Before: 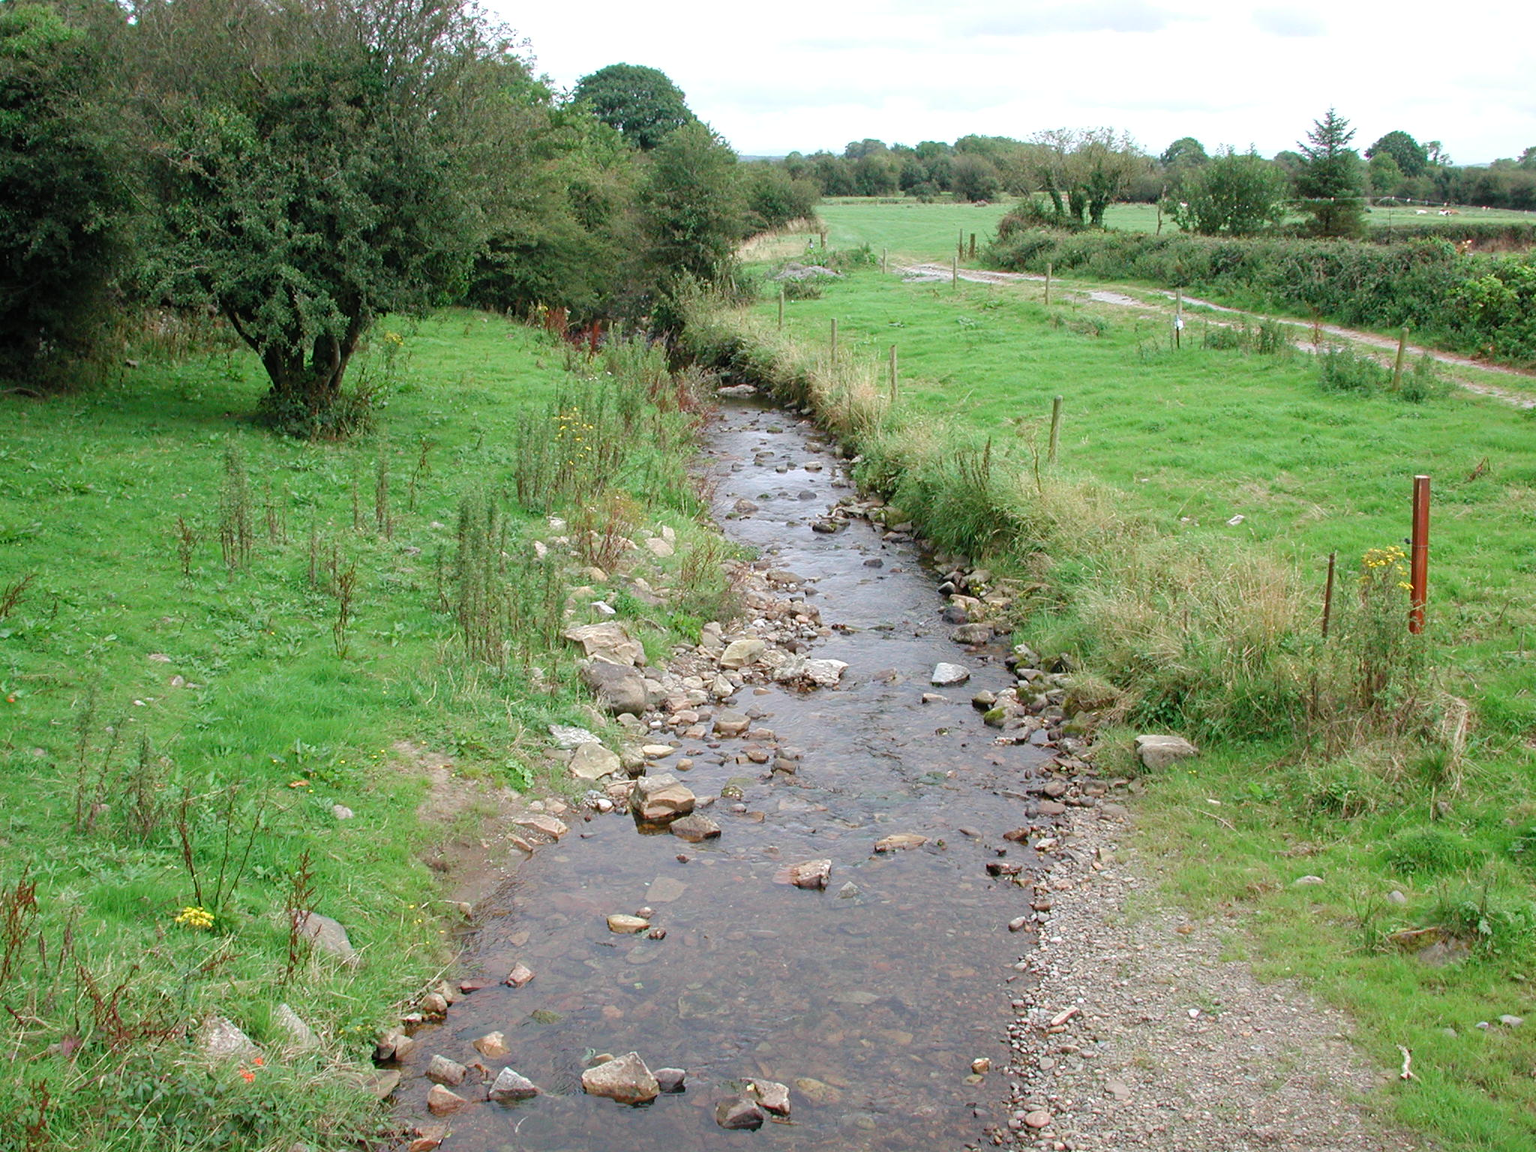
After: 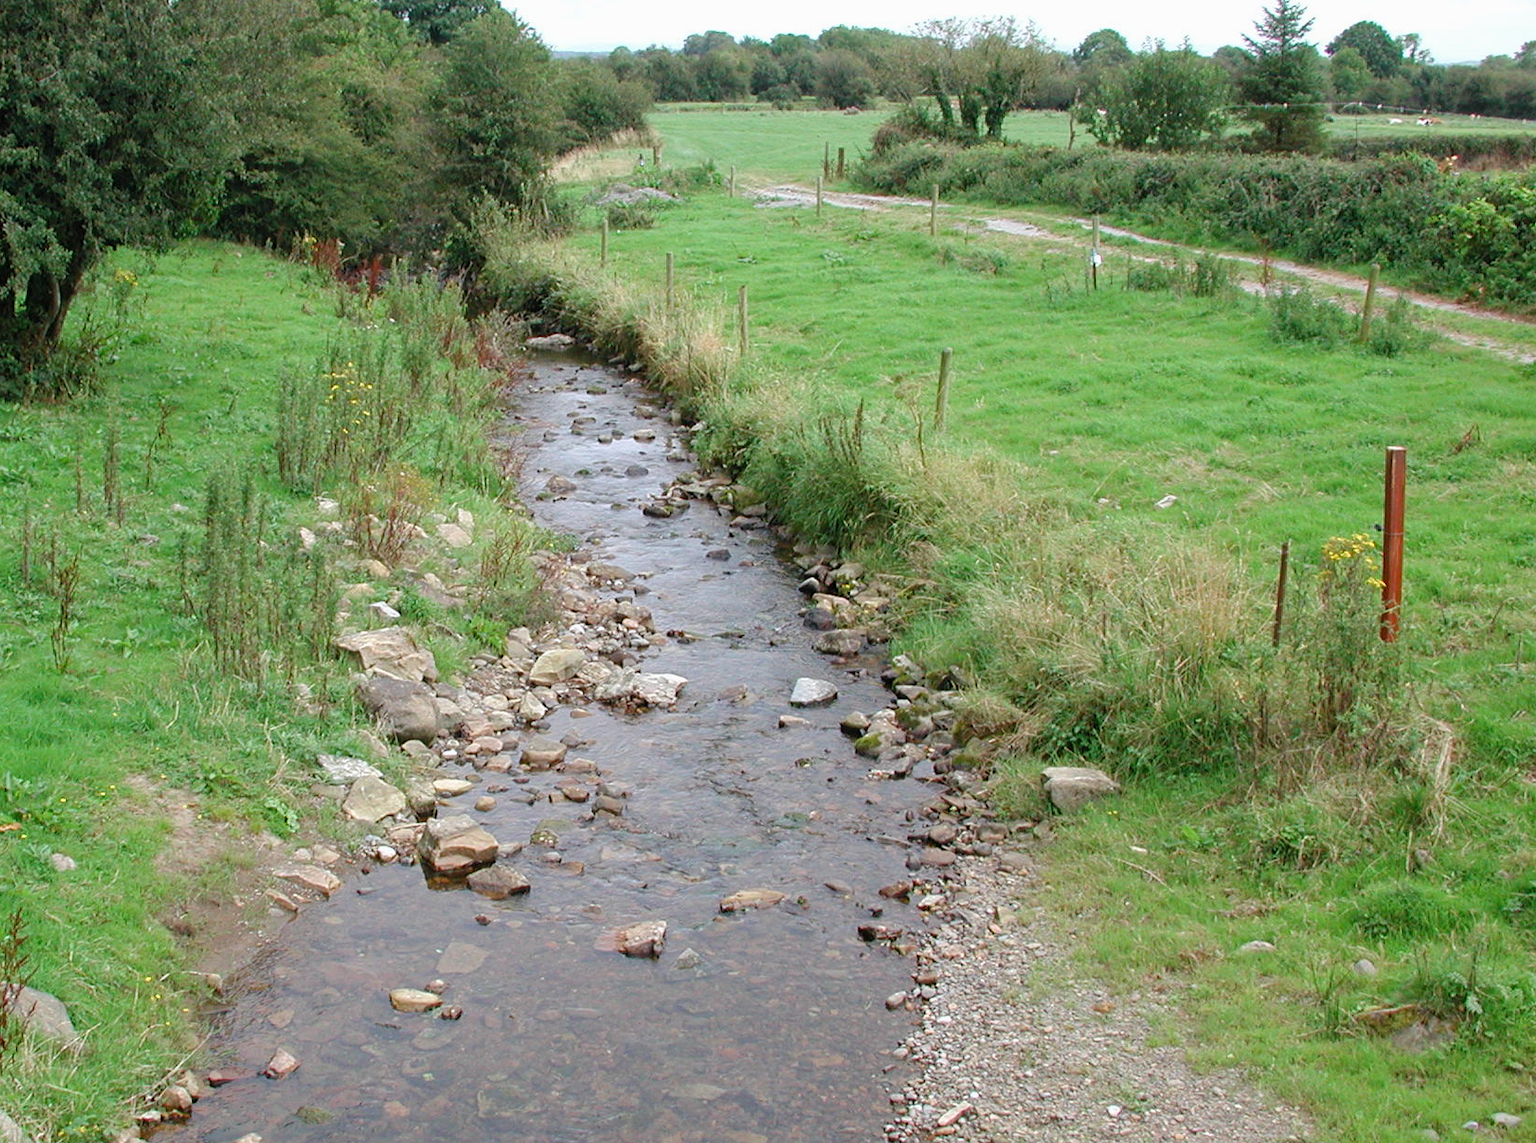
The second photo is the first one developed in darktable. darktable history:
crop: left 19.009%, top 9.945%, right 0.001%, bottom 9.678%
exposure: exposure -0.041 EV, compensate exposure bias true, compensate highlight preservation false
